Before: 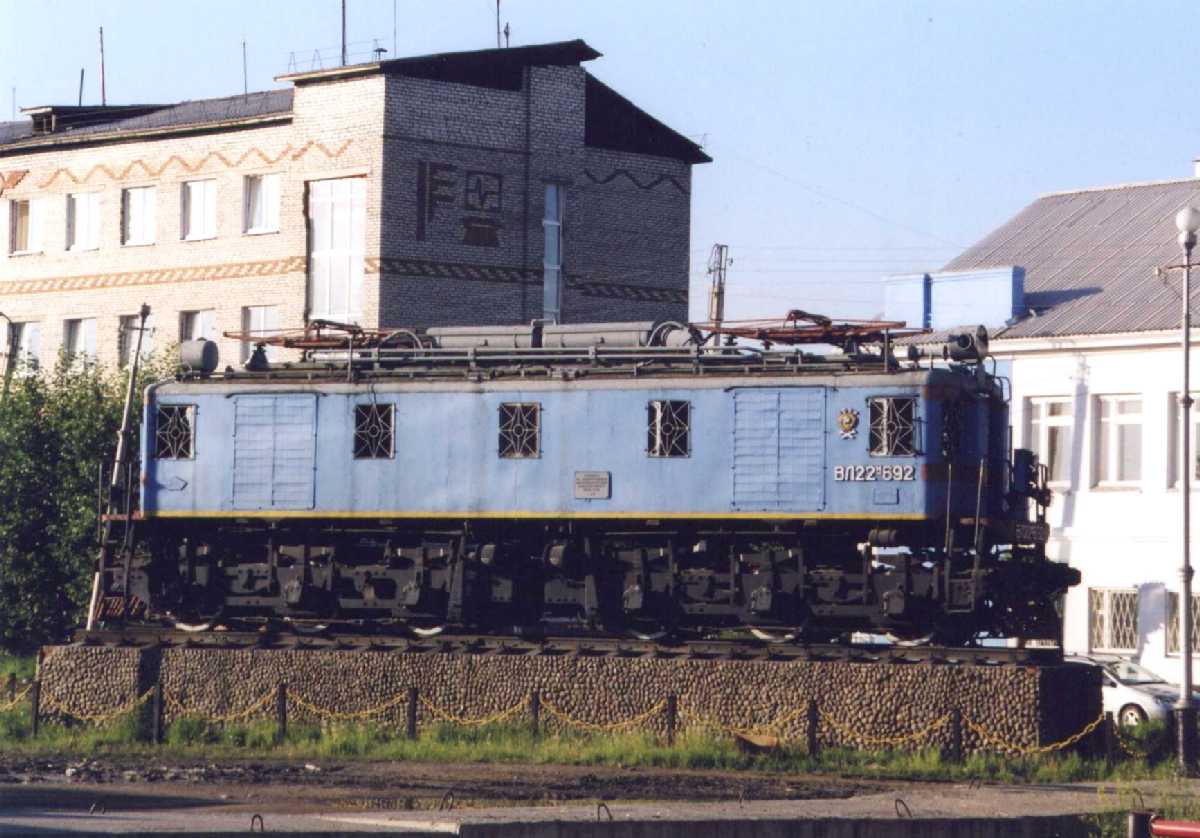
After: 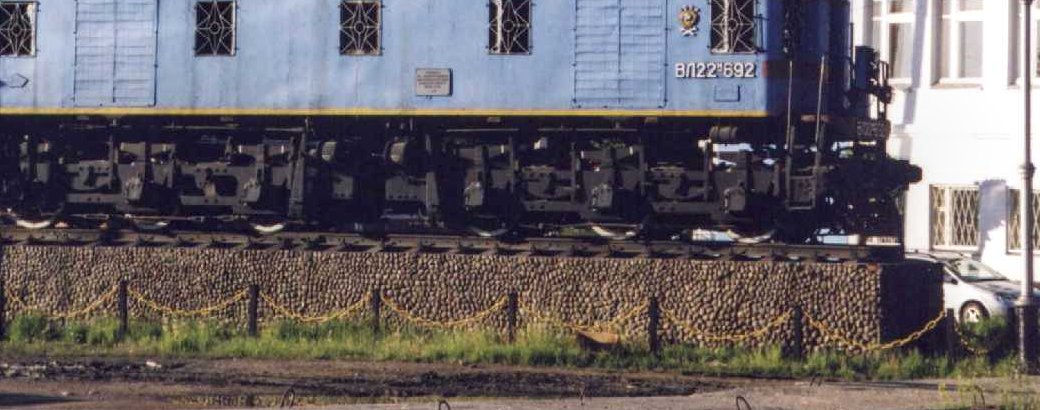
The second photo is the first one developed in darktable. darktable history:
crop and rotate: left 13.306%, top 48.129%, bottom 2.928%
local contrast: on, module defaults
